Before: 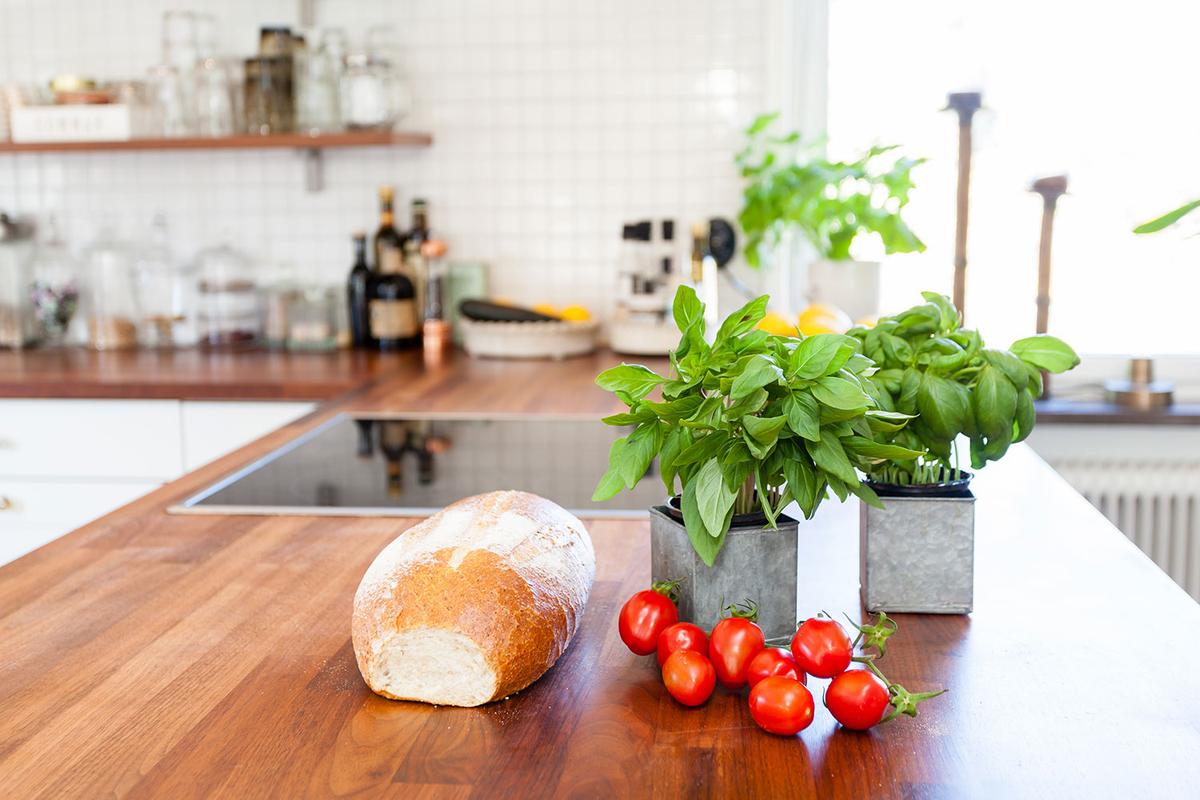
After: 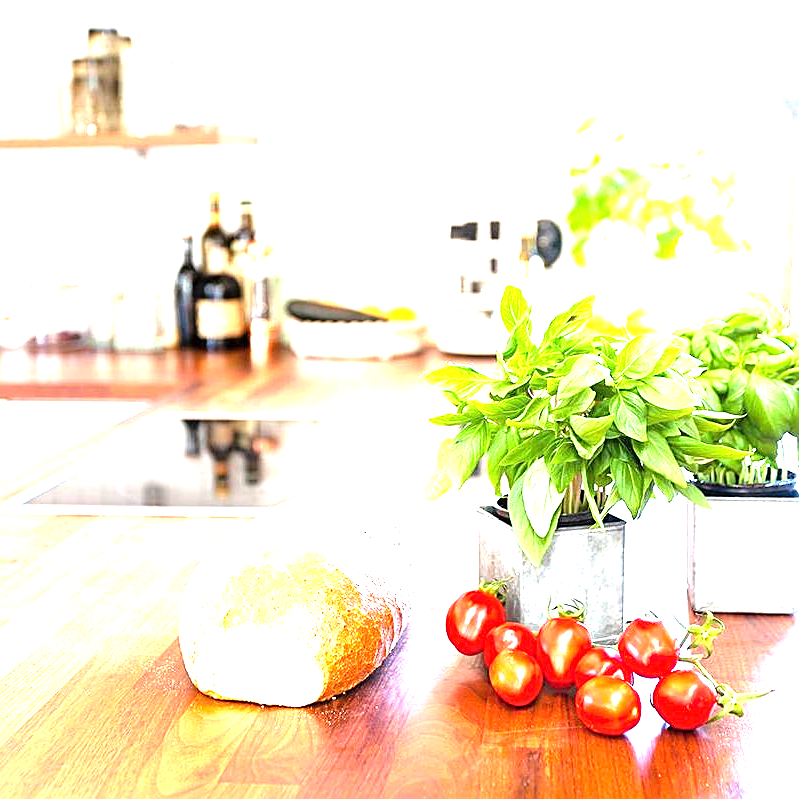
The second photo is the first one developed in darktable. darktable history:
crop and rotate: left 14.436%, right 18.898%
sharpen: on, module defaults
rgb curve: curves: ch0 [(0, 0) (0.136, 0.078) (0.262, 0.245) (0.414, 0.42) (1, 1)], compensate middle gray true, preserve colors basic power
exposure: black level correction 0, exposure 2.138 EV, compensate exposure bias true, compensate highlight preservation false
